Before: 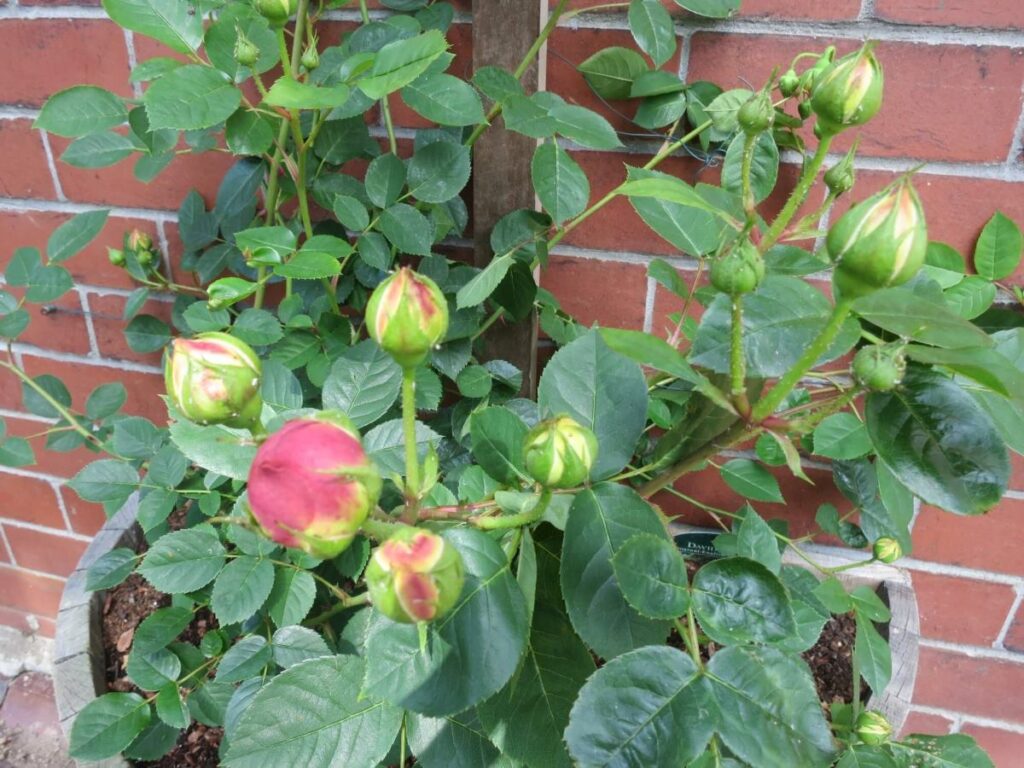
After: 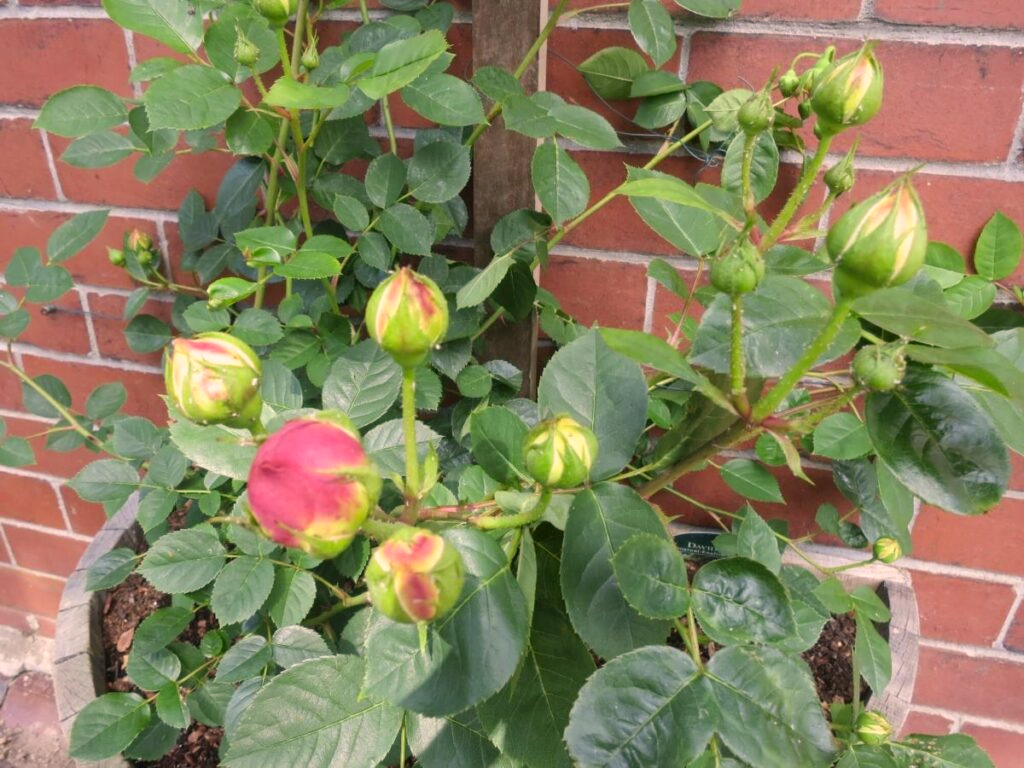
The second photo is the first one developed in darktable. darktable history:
color correction: highlights a* 11.34, highlights b* 11.66
